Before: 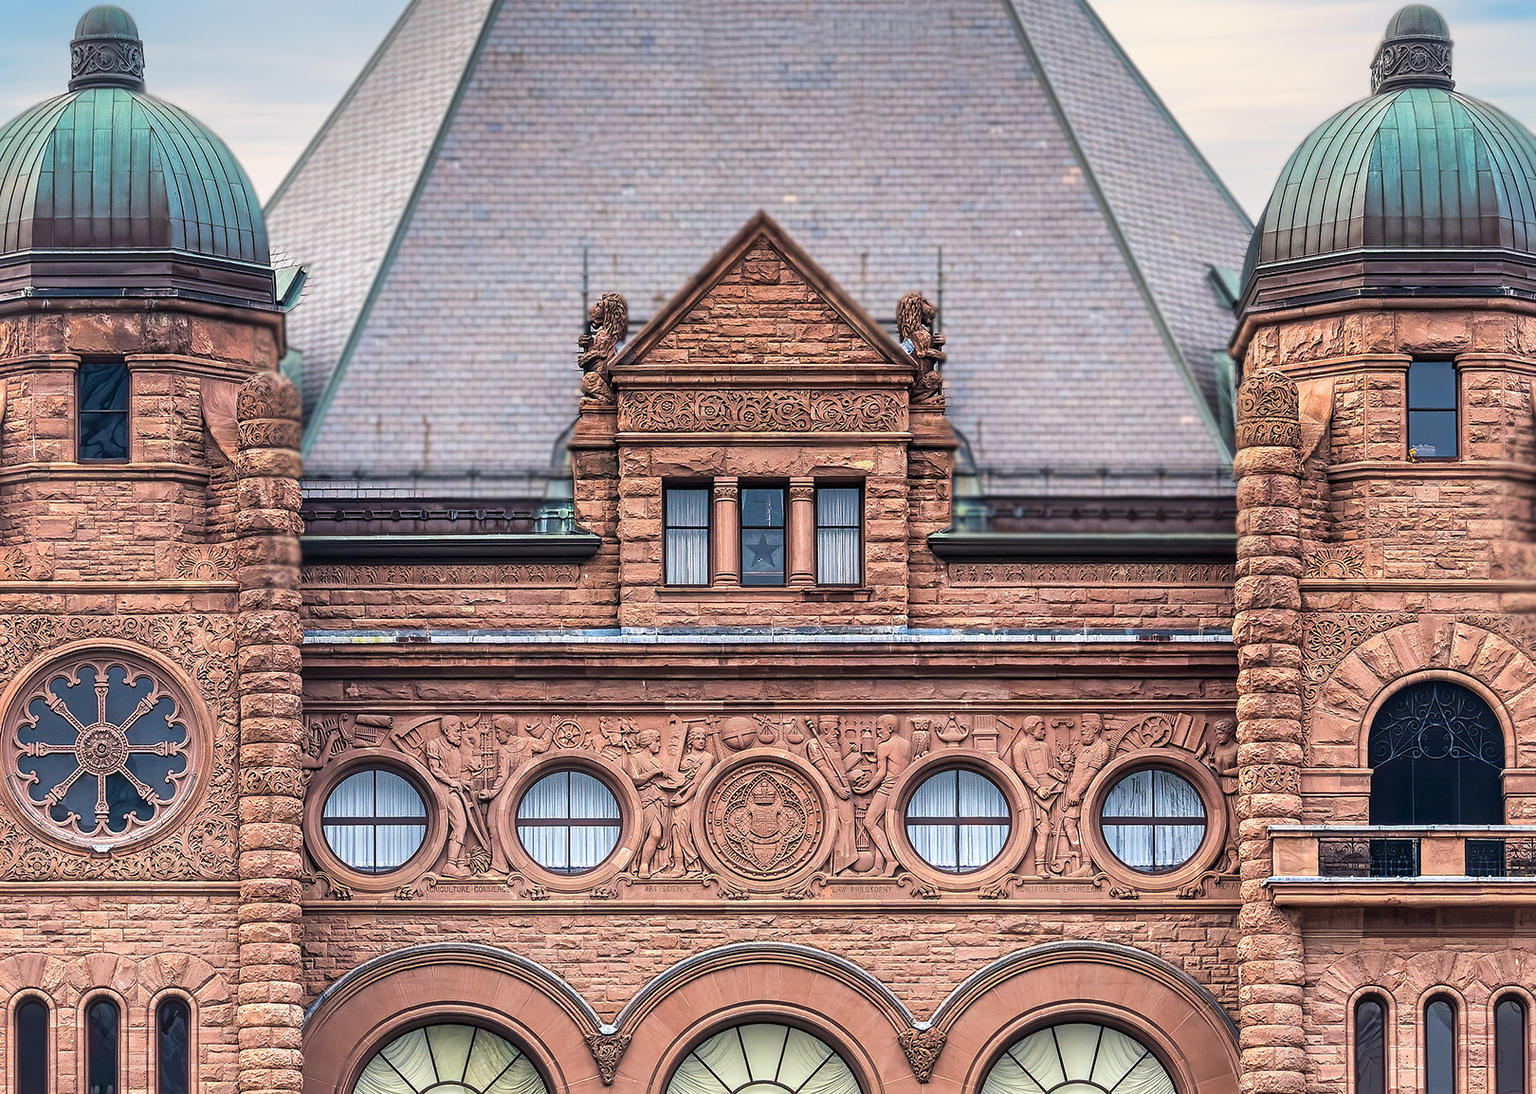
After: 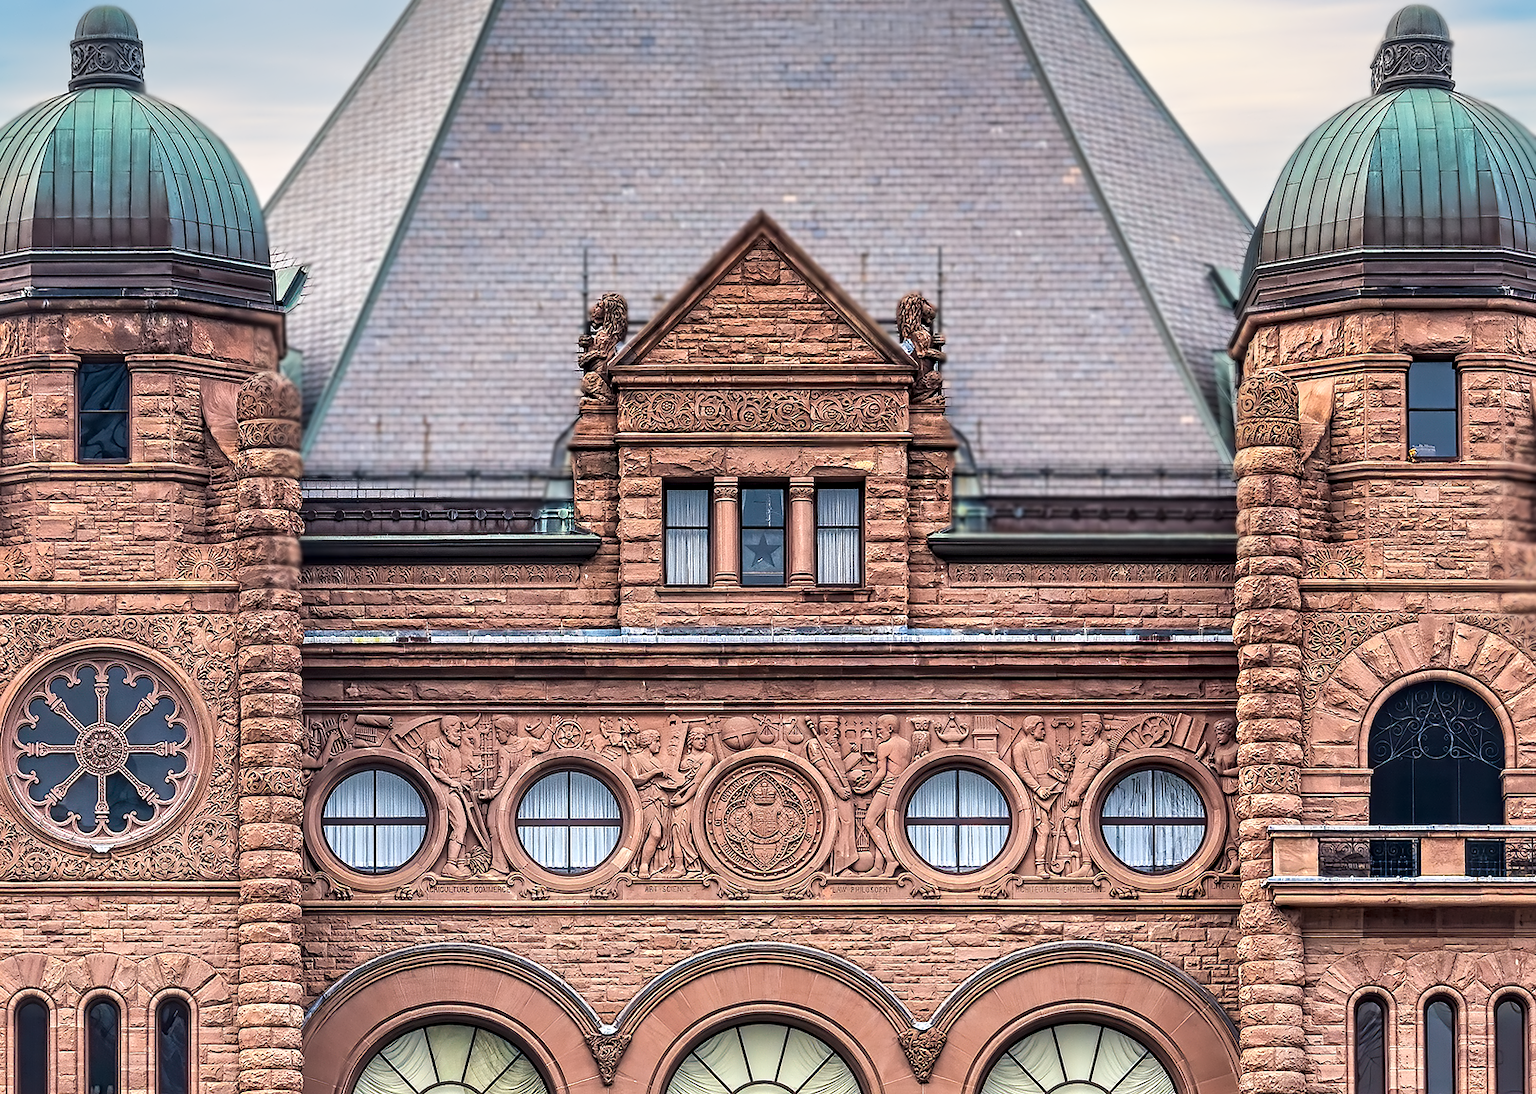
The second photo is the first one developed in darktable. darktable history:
contrast equalizer: y [[0.5, 0.542, 0.583, 0.625, 0.667, 0.708], [0.5 ×6], [0.5 ×6], [0, 0.033, 0.067, 0.1, 0.133, 0.167], [0, 0.05, 0.1, 0.15, 0.2, 0.25]], mix 0.315
